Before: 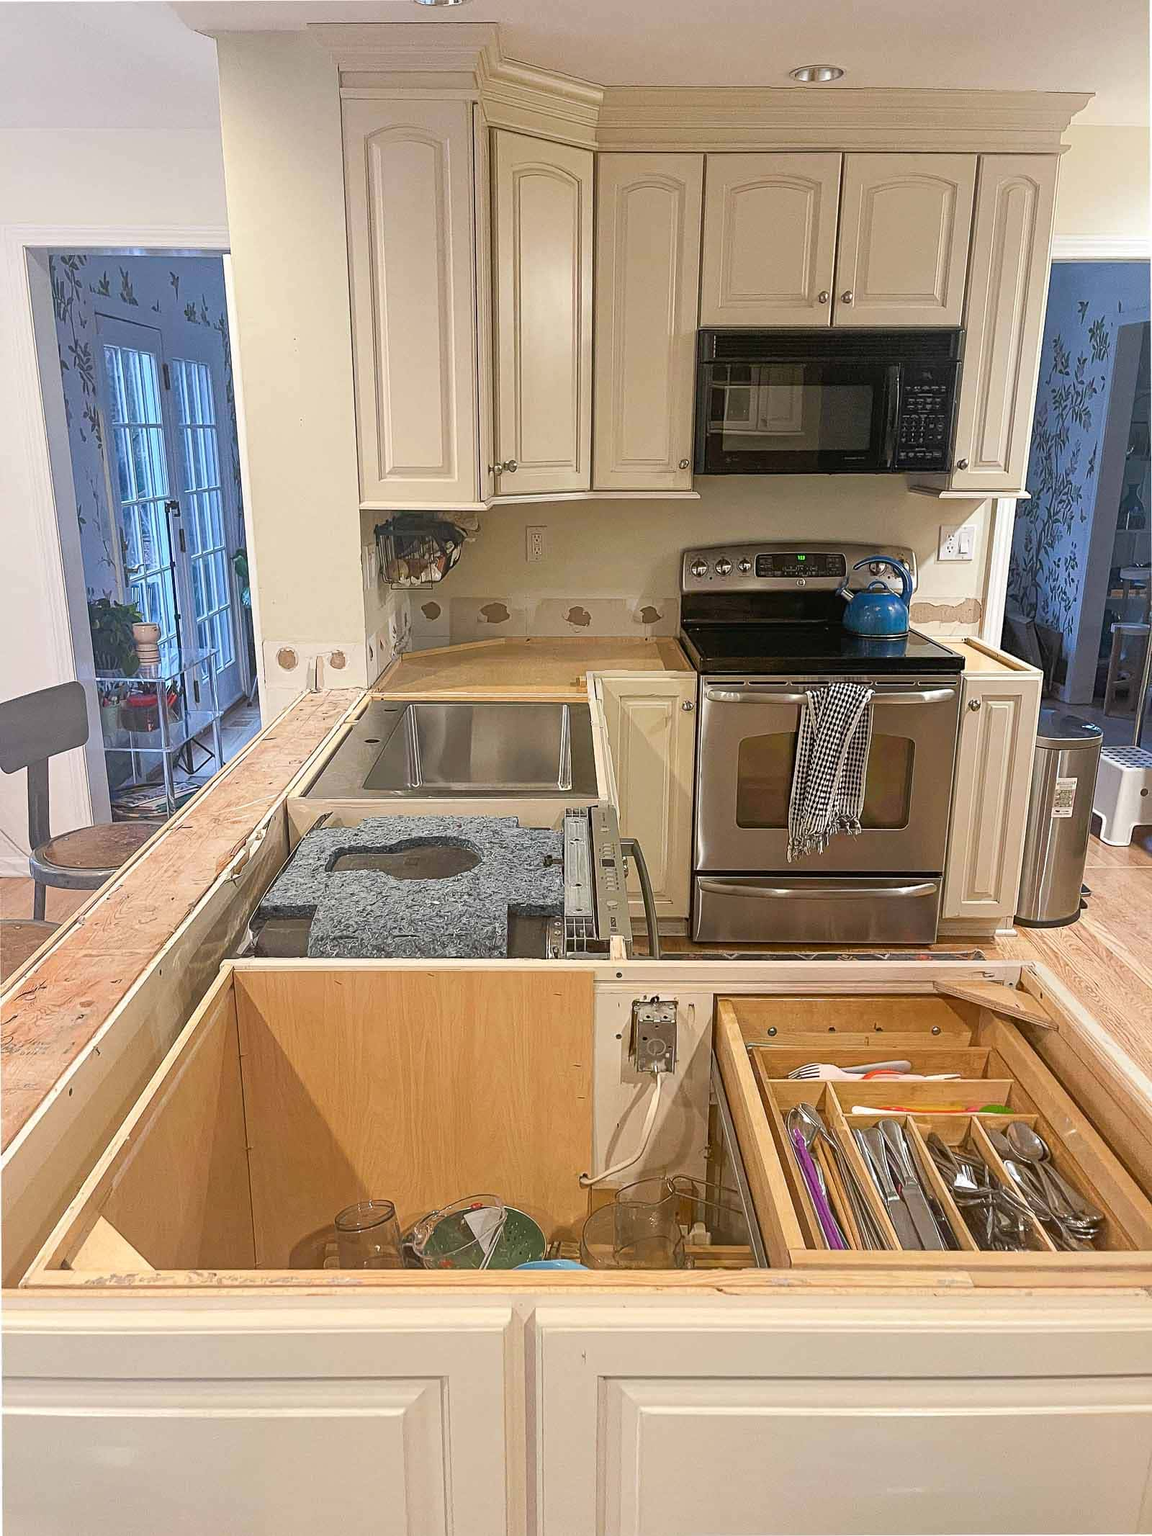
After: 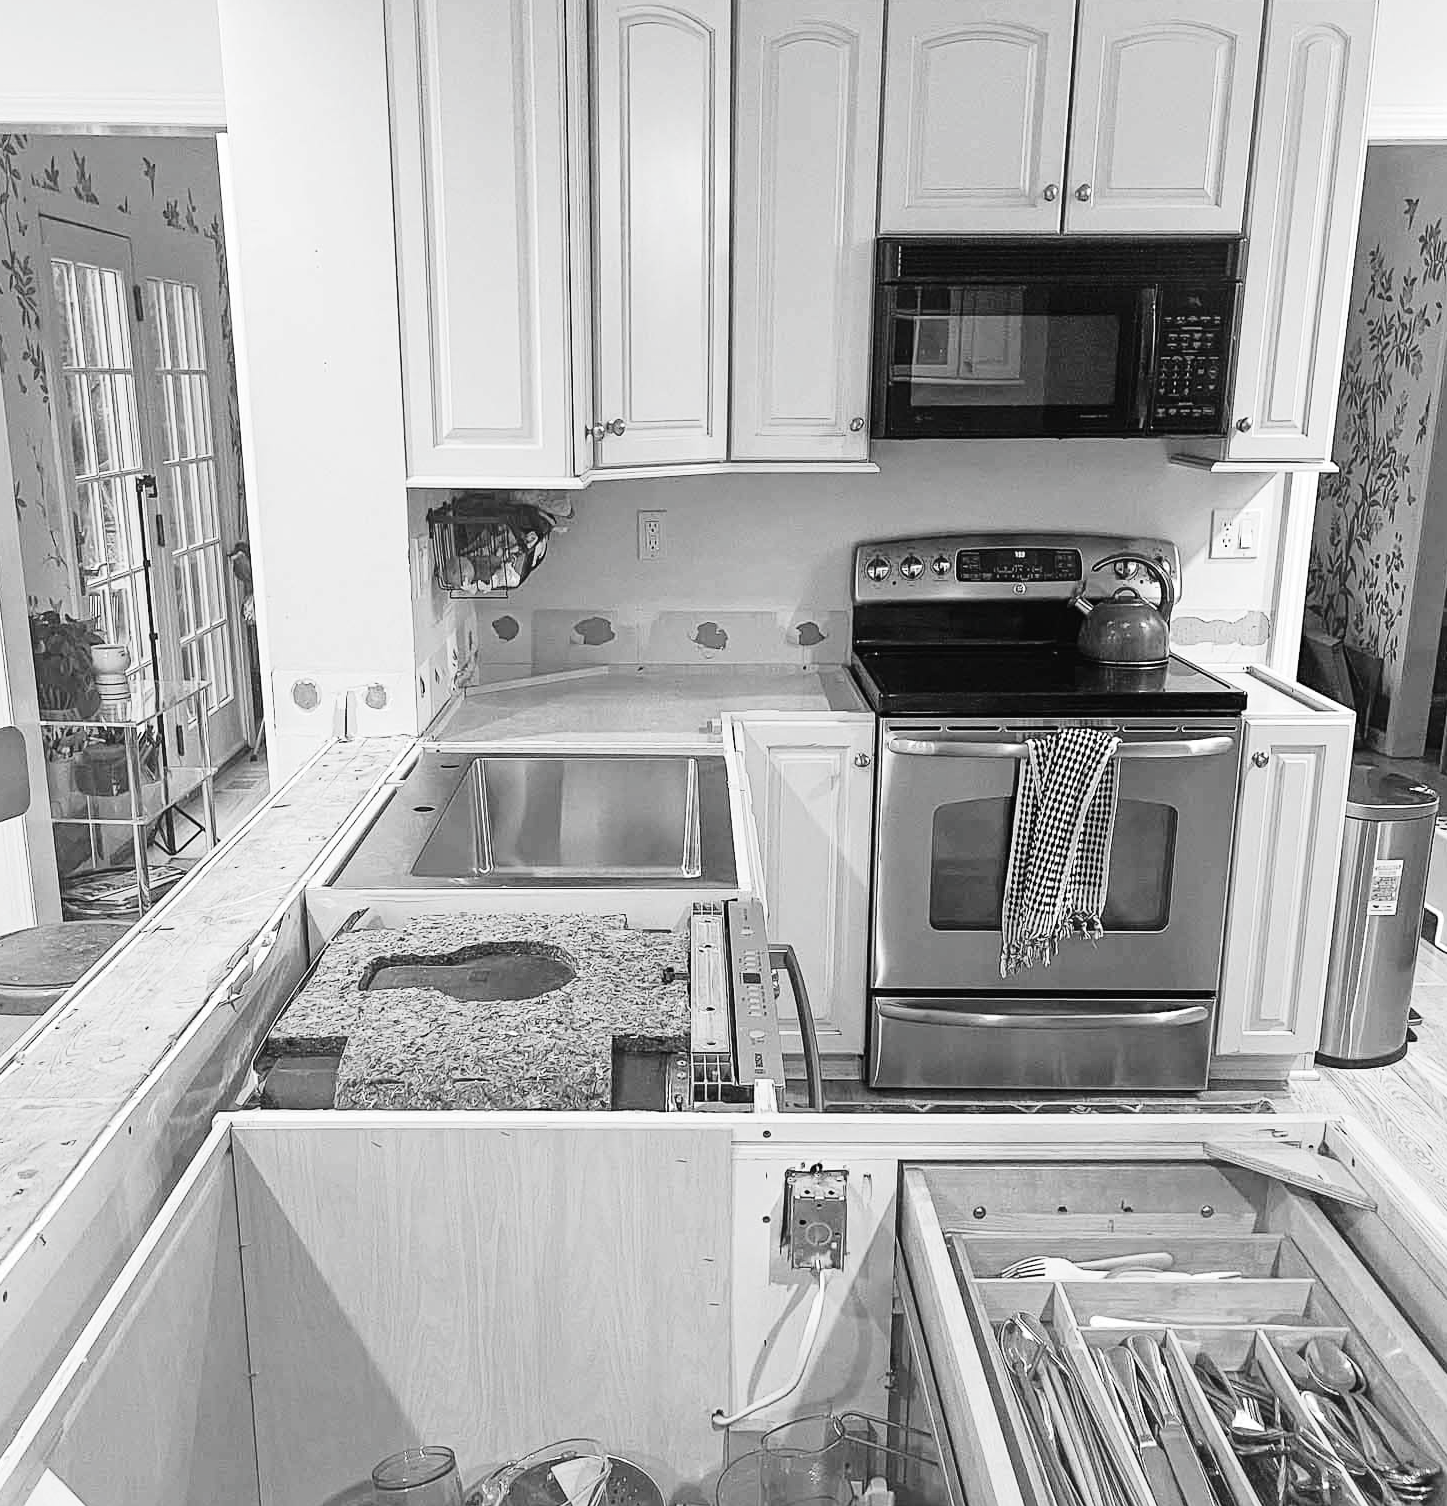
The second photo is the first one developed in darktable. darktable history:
tone curve: curves: ch0 [(0, 0.012) (0.037, 0.03) (0.123, 0.092) (0.19, 0.157) (0.269, 0.27) (0.48, 0.57) (0.595, 0.695) (0.718, 0.823) (0.855, 0.913) (1, 0.982)]; ch1 [(0, 0) (0.243, 0.245) (0.422, 0.415) (0.493, 0.495) (0.508, 0.506) (0.536, 0.542) (0.569, 0.611) (0.611, 0.662) (0.769, 0.807) (1, 1)]; ch2 [(0, 0) (0.249, 0.216) (0.349, 0.321) (0.424, 0.442) (0.476, 0.483) (0.498, 0.499) (0.517, 0.519) (0.532, 0.56) (0.569, 0.624) (0.614, 0.667) (0.706, 0.757) (0.808, 0.809) (0.991, 0.968)], color space Lab, independent channels, preserve colors none
crop: left 5.858%, top 10.323%, right 3.687%, bottom 19.07%
contrast brightness saturation: saturation -0.048
base curve: preserve colors none
exposure: black level correction 0, exposure 0.2 EV, compensate highlight preservation false
color calibration: output gray [0.714, 0.278, 0, 0], illuminant custom, x 0.368, y 0.373, temperature 4338.95 K
tone equalizer: on, module defaults
